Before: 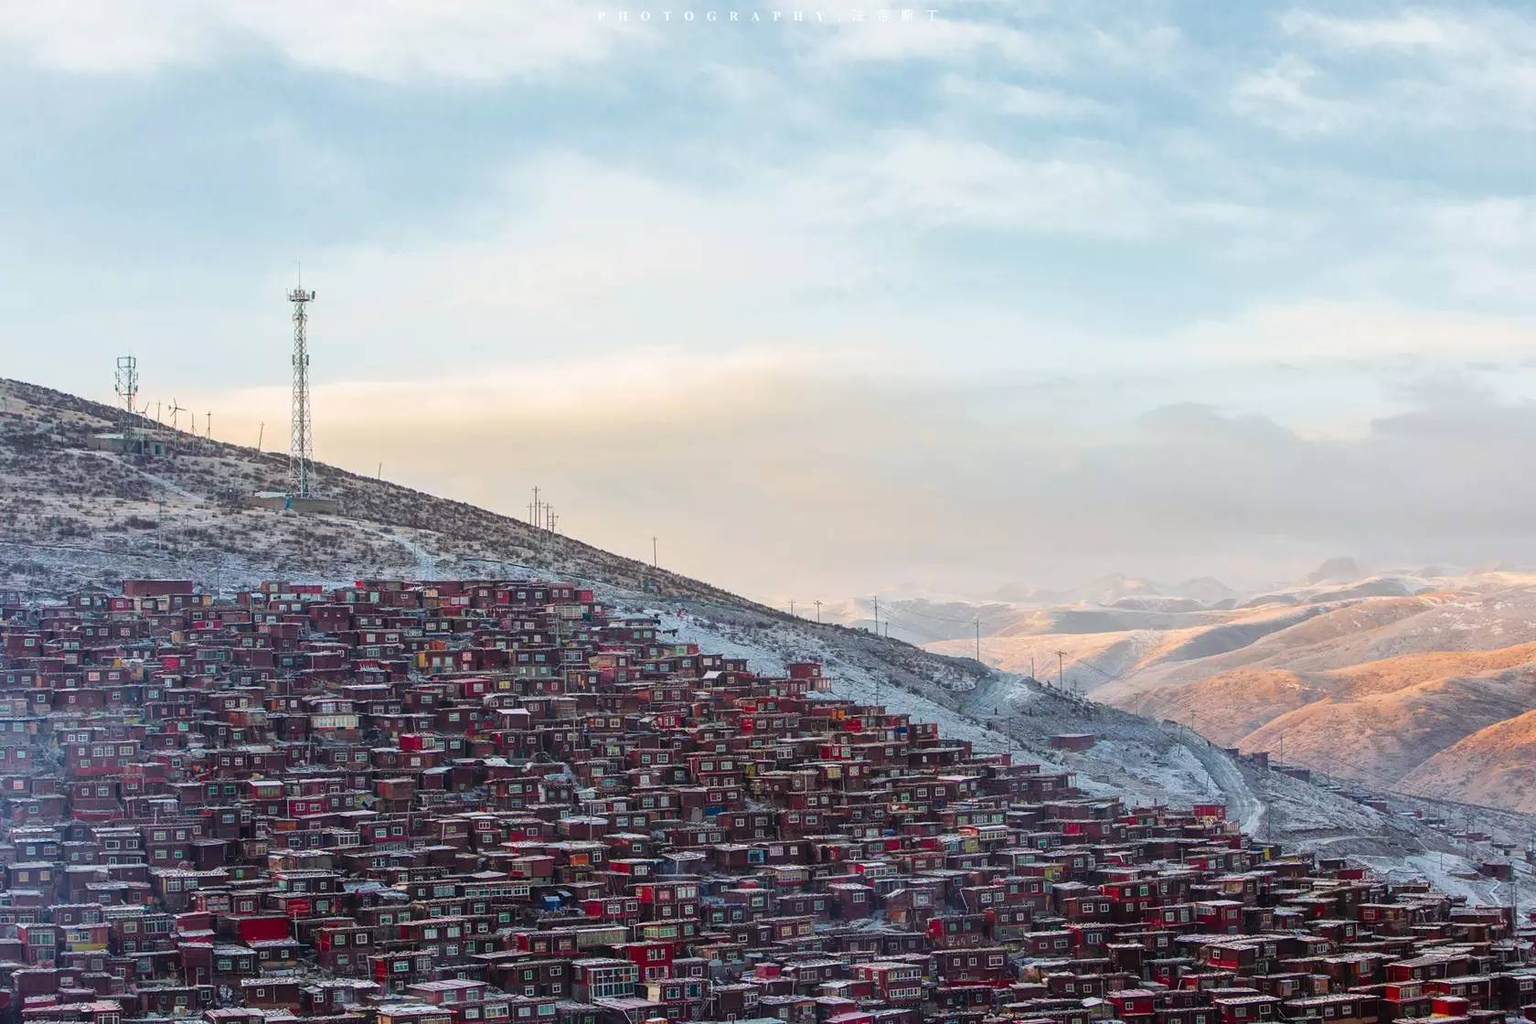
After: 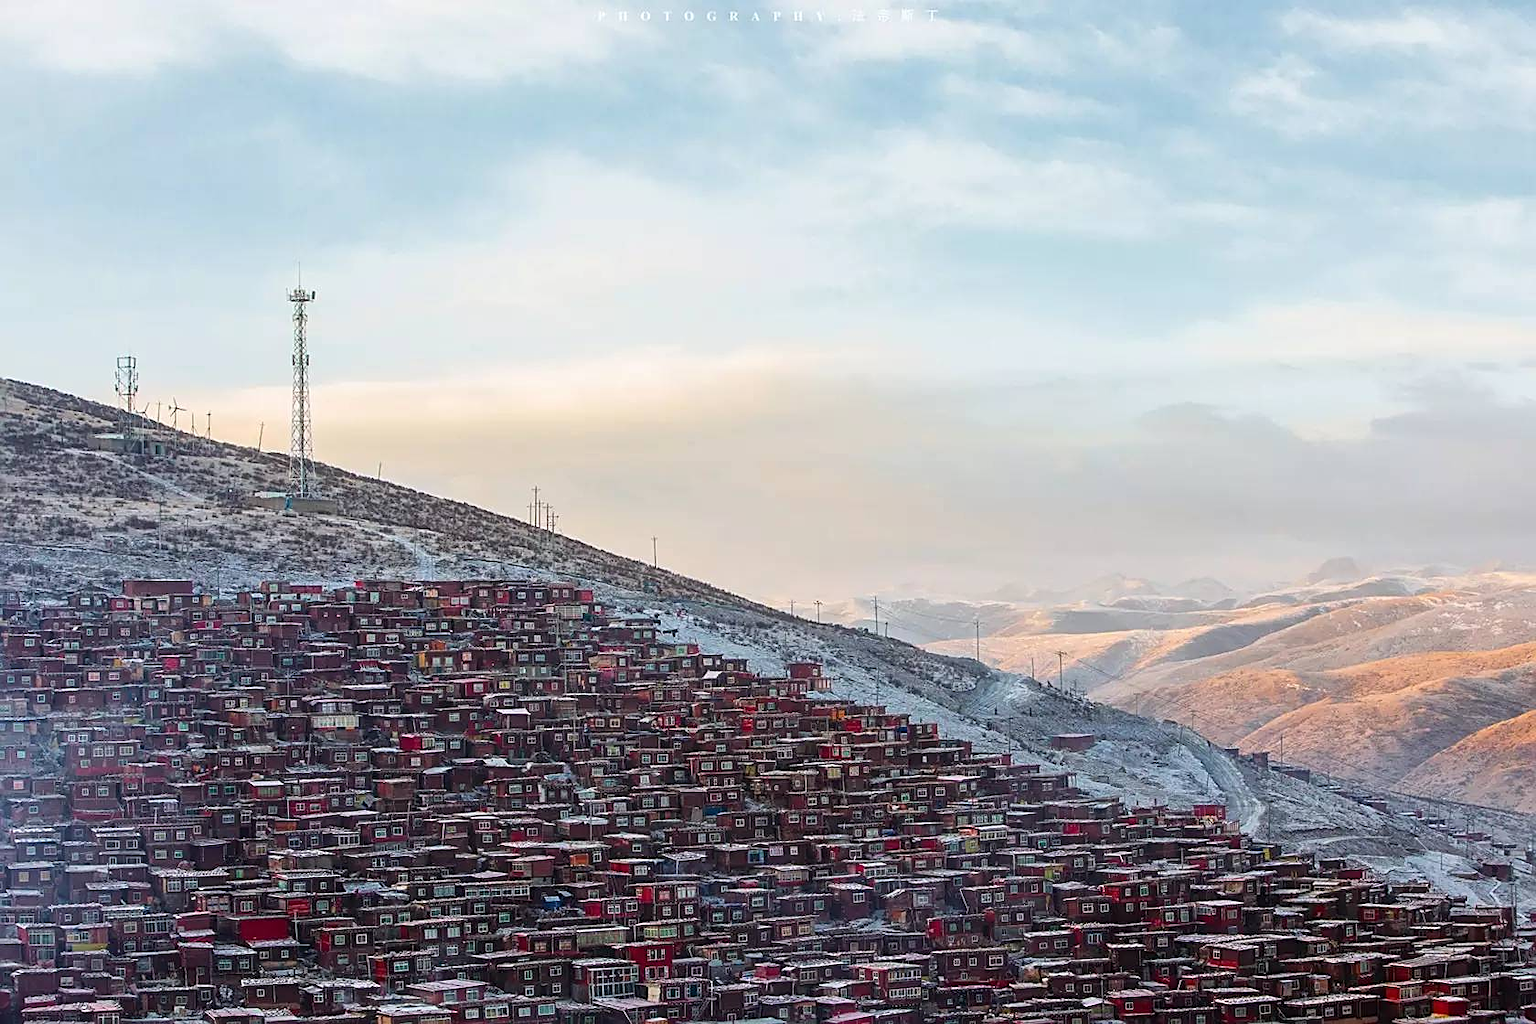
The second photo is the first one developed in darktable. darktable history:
sharpen: amount 0.594
